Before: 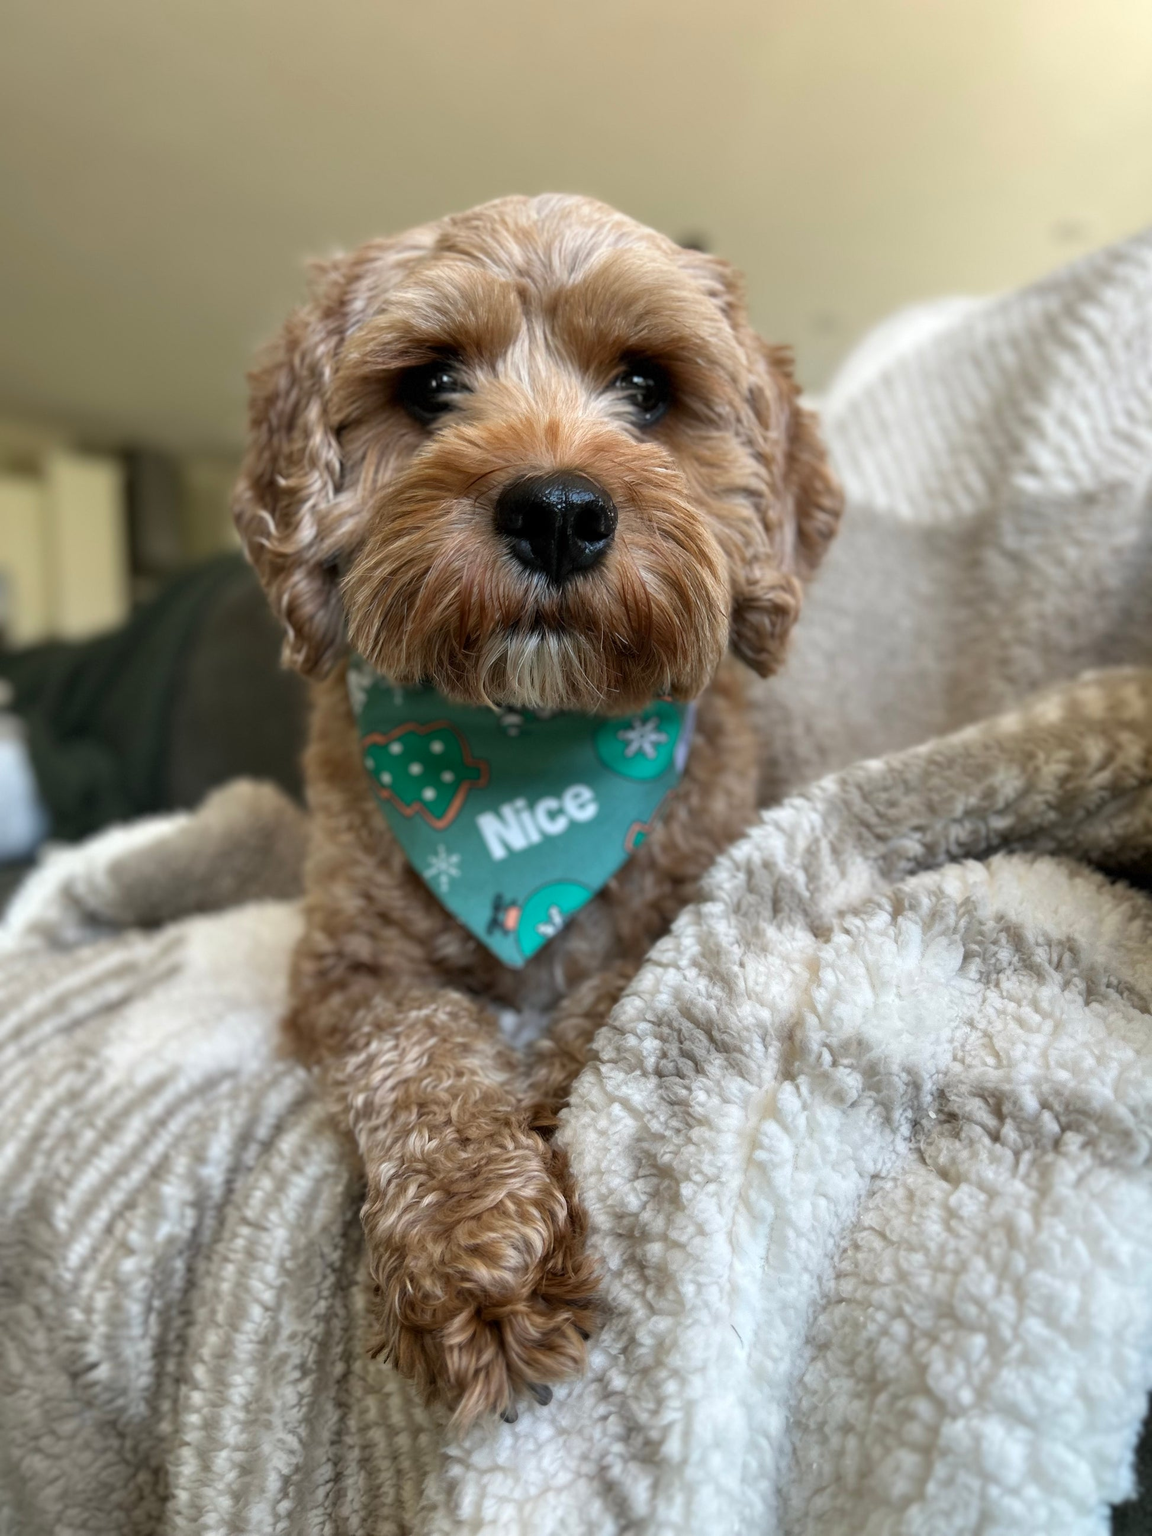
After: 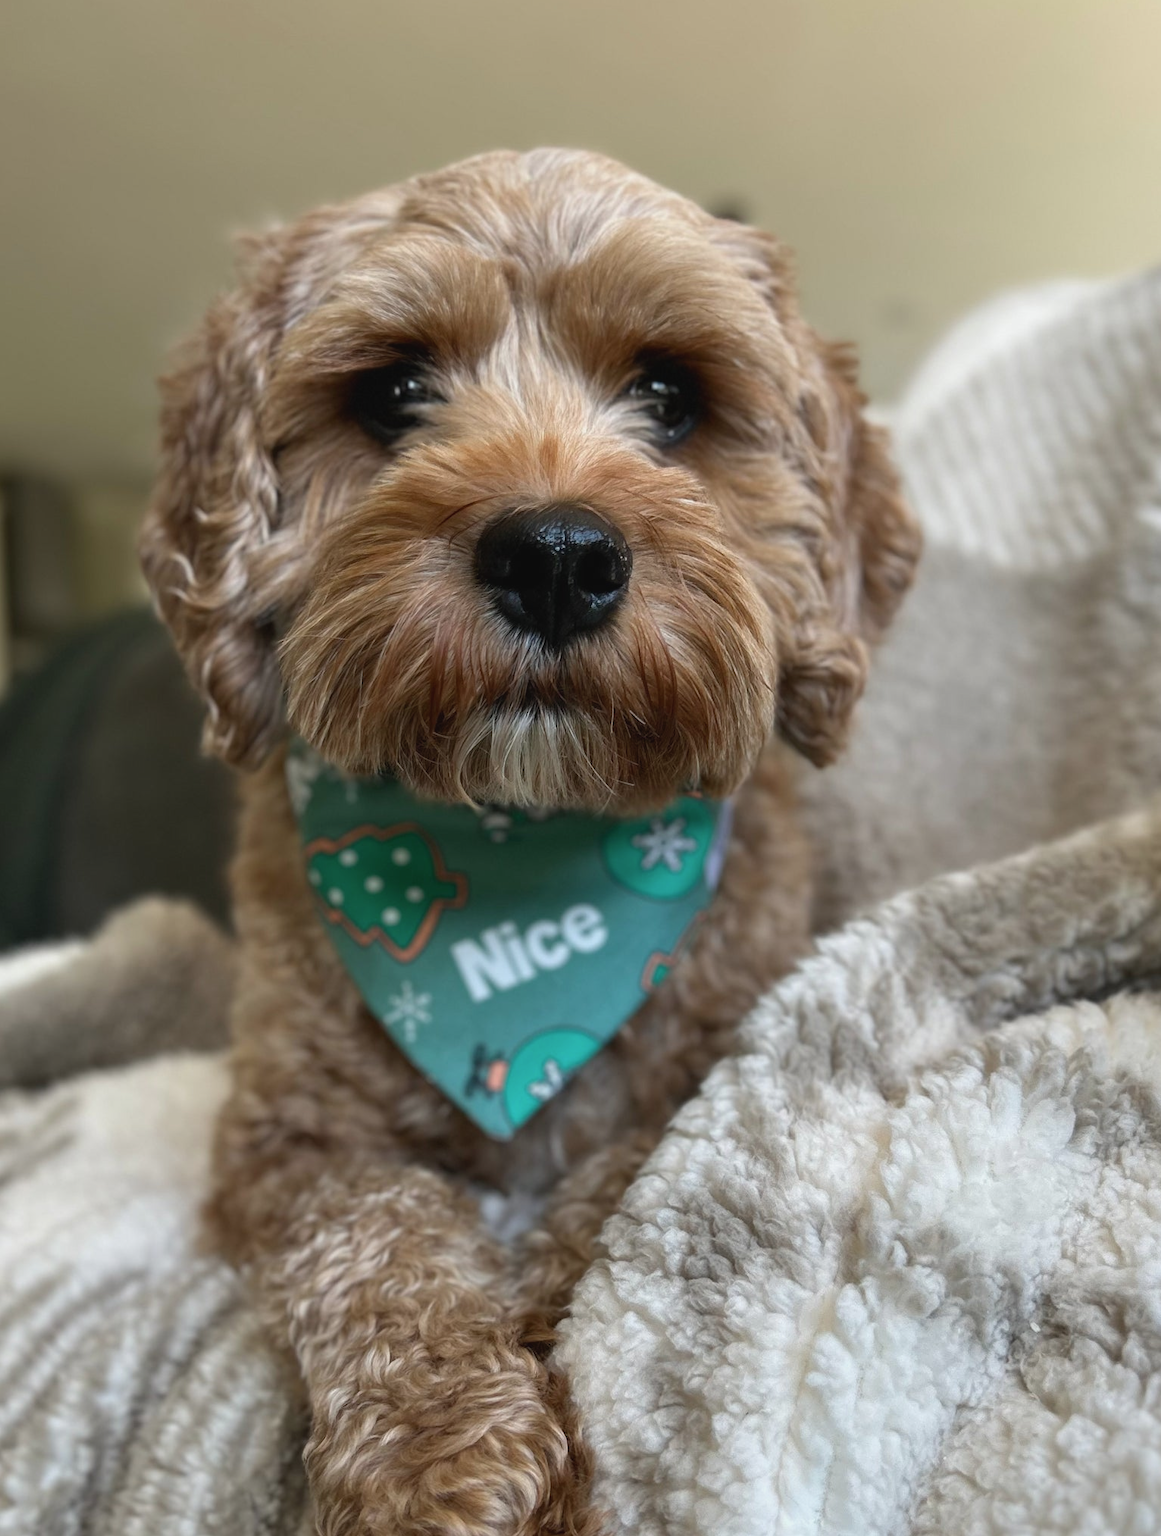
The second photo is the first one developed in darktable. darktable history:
crop and rotate: left 10.77%, top 5.1%, right 10.41%, bottom 16.76%
contrast brightness saturation: contrast -0.08, brightness -0.04, saturation -0.11
